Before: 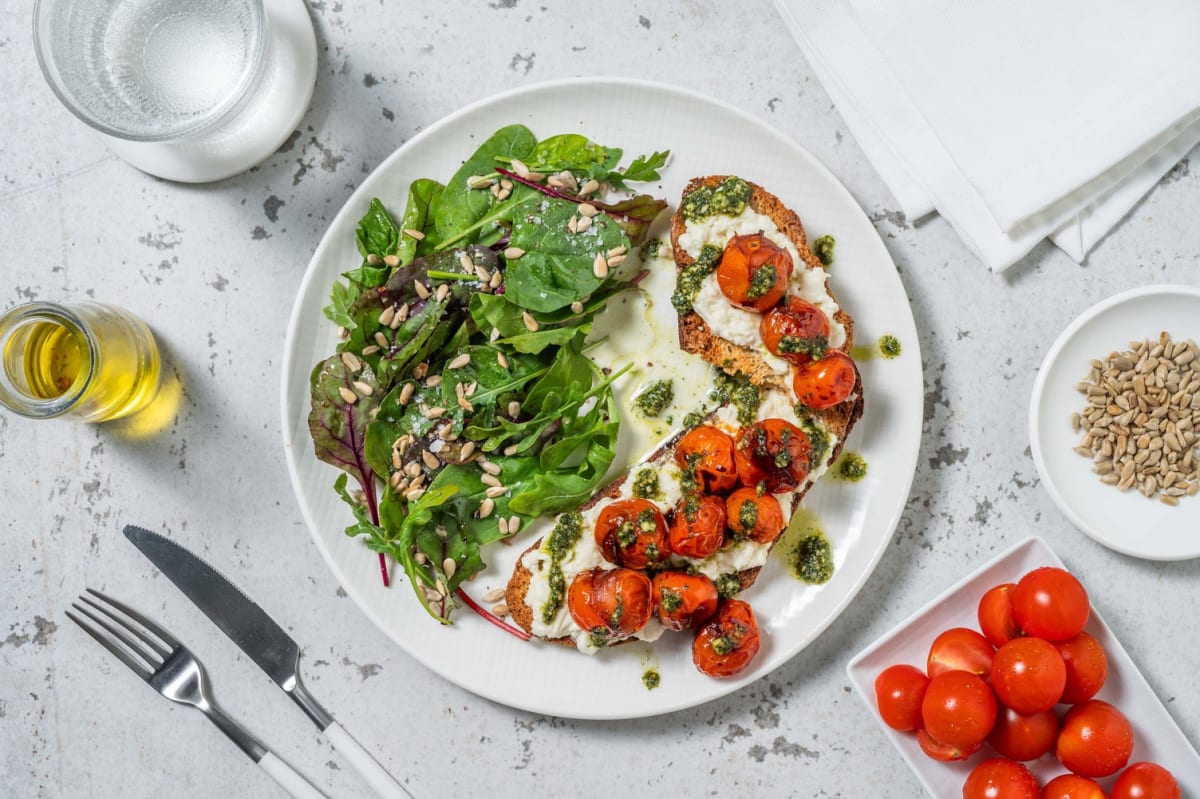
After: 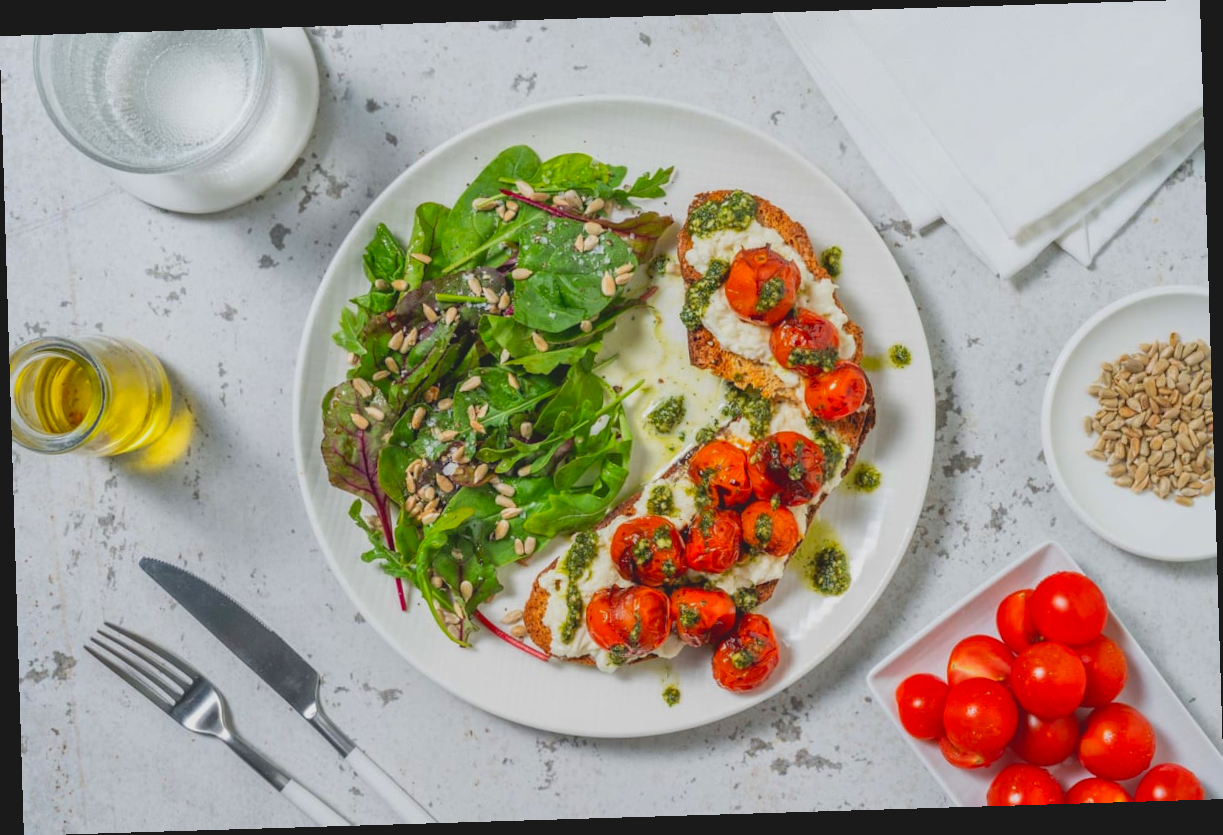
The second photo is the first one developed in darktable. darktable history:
contrast brightness saturation: contrast -0.19, saturation 0.19
rotate and perspective: rotation -1.75°, automatic cropping off
white balance: emerald 1
